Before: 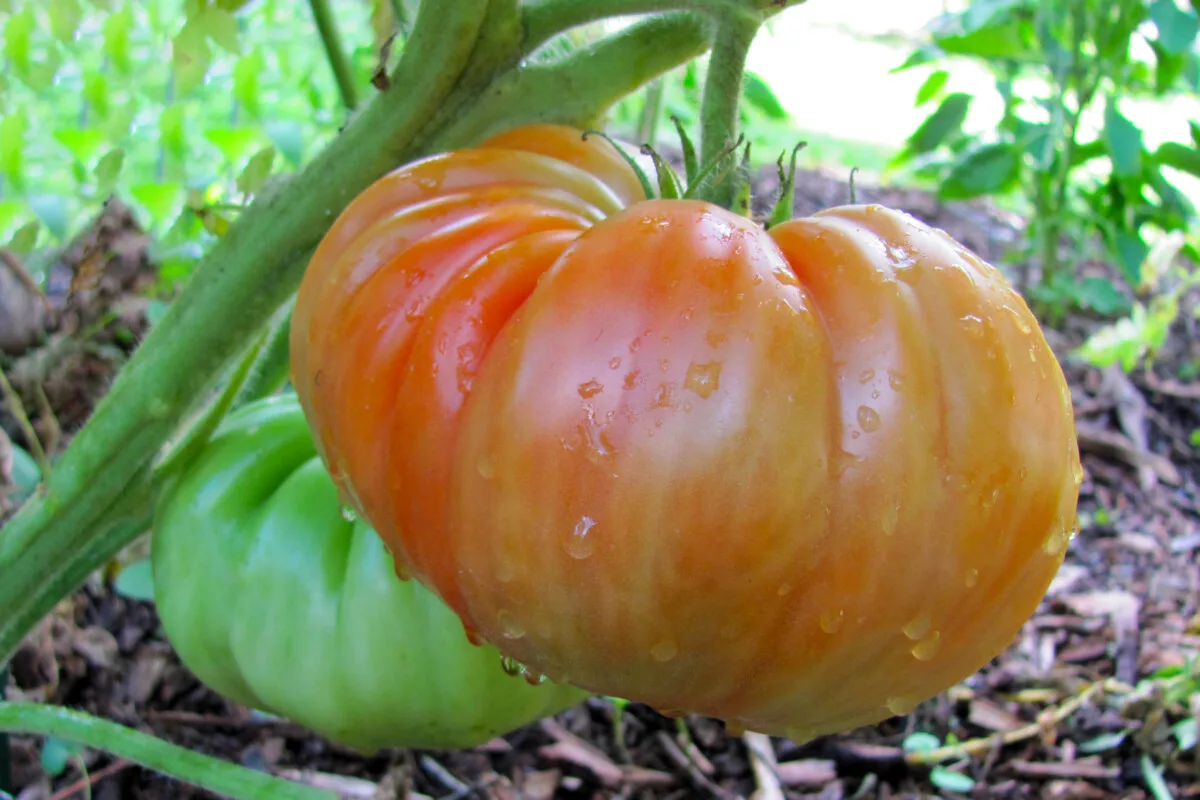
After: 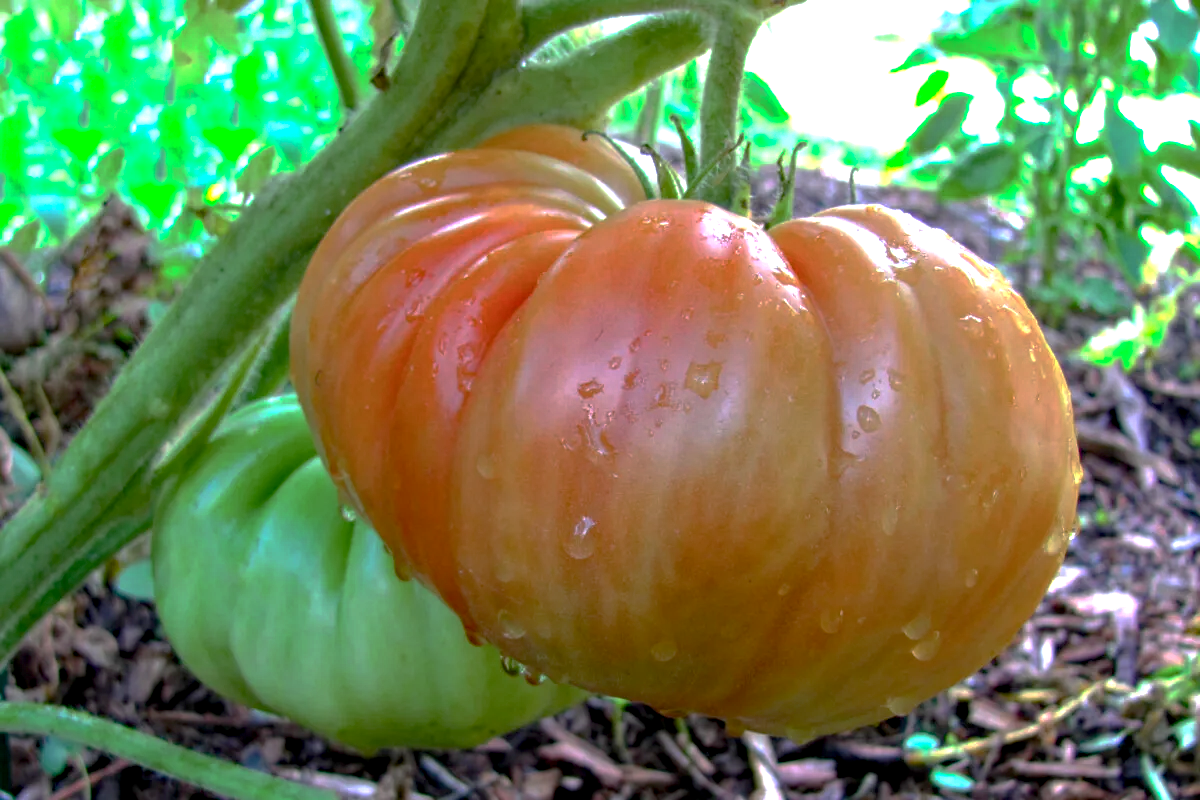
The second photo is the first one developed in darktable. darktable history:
haze removal: adaptive false
local contrast: on, module defaults
exposure: exposure 0.655 EV, compensate exposure bias true, compensate highlight preservation false
color balance rgb: perceptual saturation grading › global saturation 25.23%, perceptual saturation grading › highlights -50.405%, perceptual saturation grading › shadows 30.35%
base curve: curves: ch0 [(0, 0) (0.826, 0.587) (1, 1)], preserve colors none
